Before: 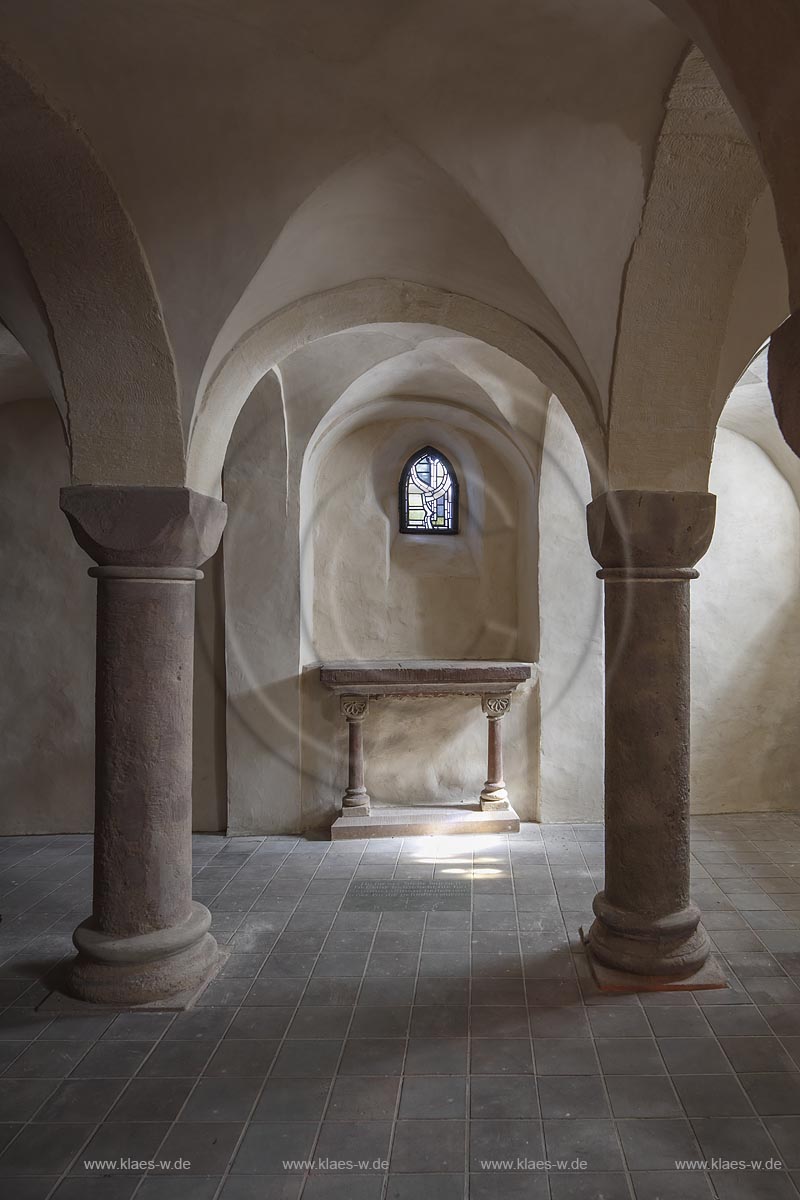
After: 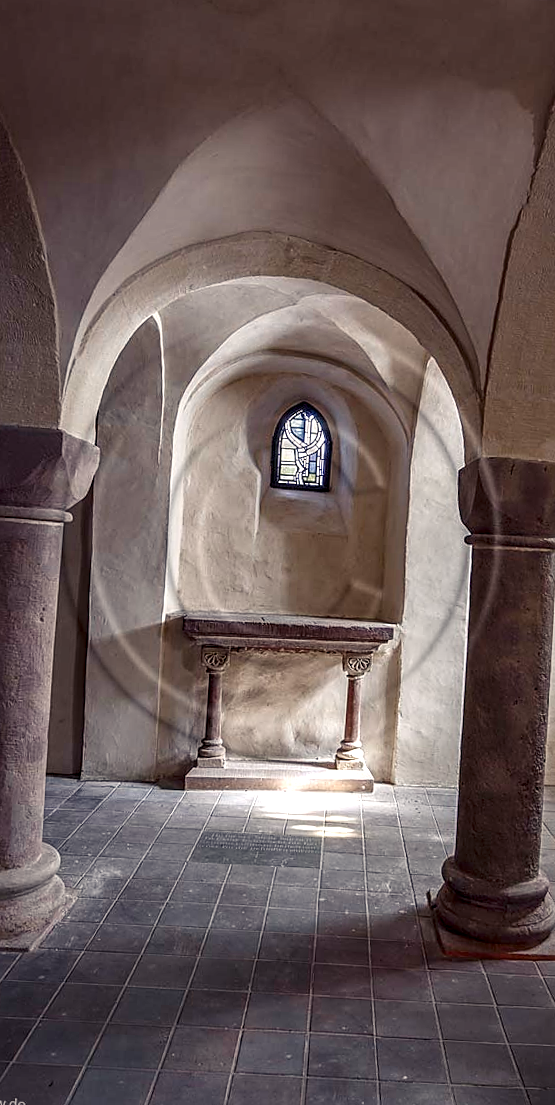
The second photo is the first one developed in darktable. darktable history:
local contrast: highlights 21%, shadows 71%, detail 170%
sharpen: on, module defaults
color balance rgb: shadows lift › luminance -21.28%, shadows lift › chroma 6.67%, shadows lift › hue 271.74°, power › hue 327.35°, highlights gain › chroma 2.066%, highlights gain › hue 62.84°, global offset › luminance 0.515%, linear chroma grading › global chroma 2.979%, perceptual saturation grading › global saturation 20%, perceptual saturation grading › highlights -49.372%, perceptual saturation grading › shadows 26.219%
crop and rotate: angle -3.29°, left 13.94%, top 0.024%, right 10.787%, bottom 0.079%
